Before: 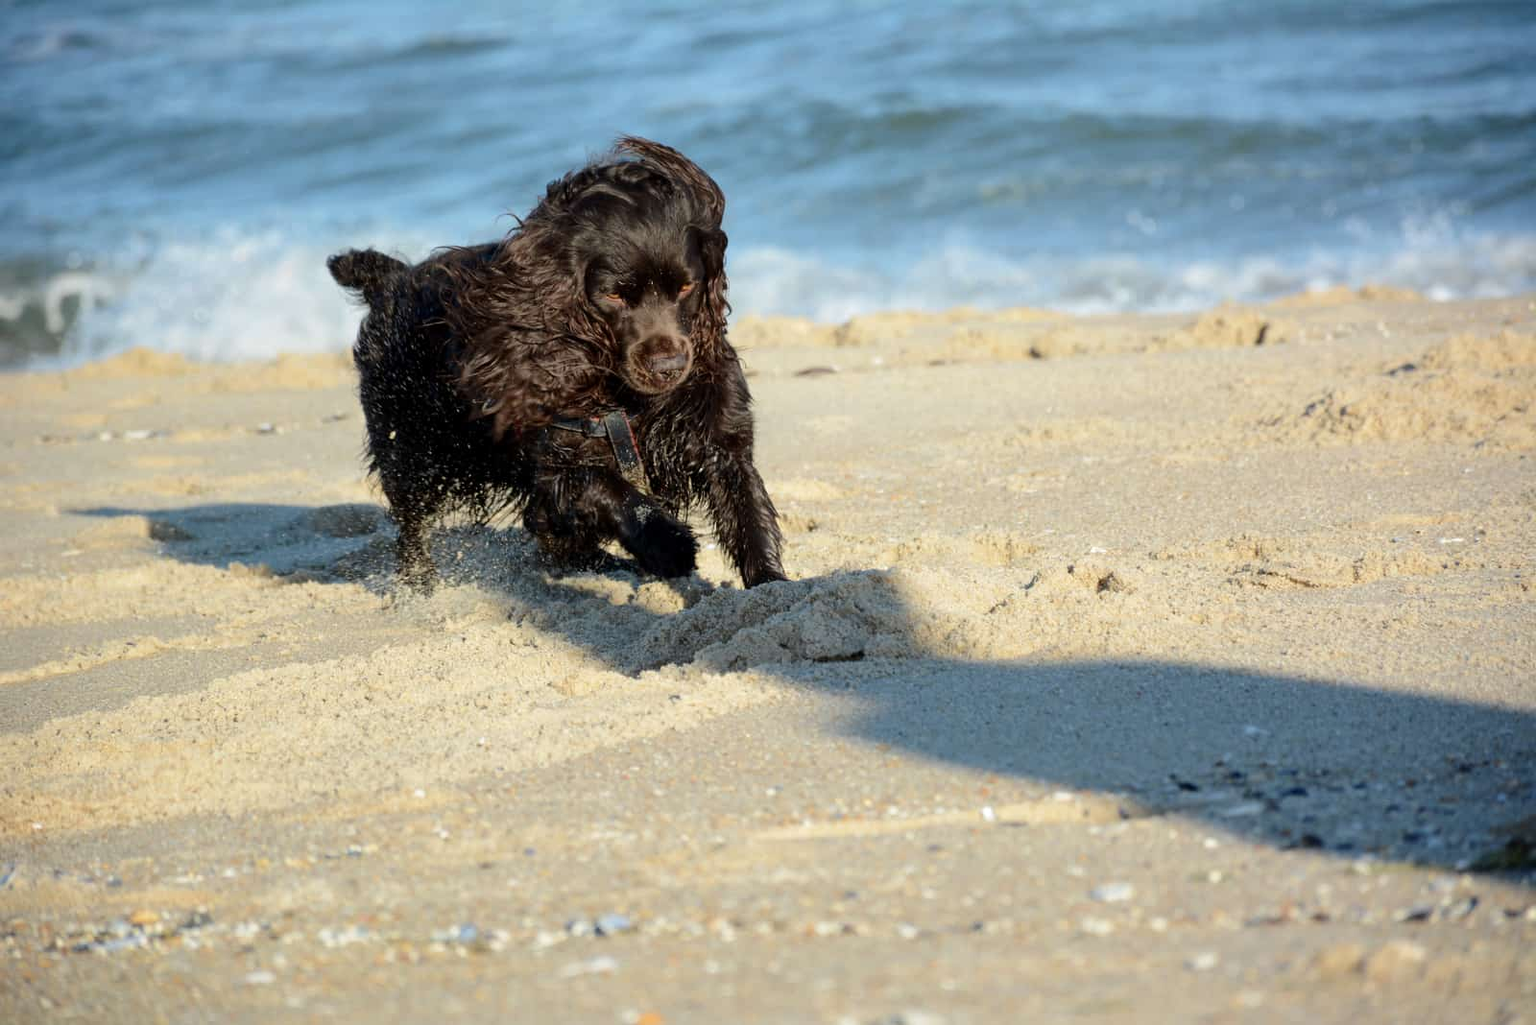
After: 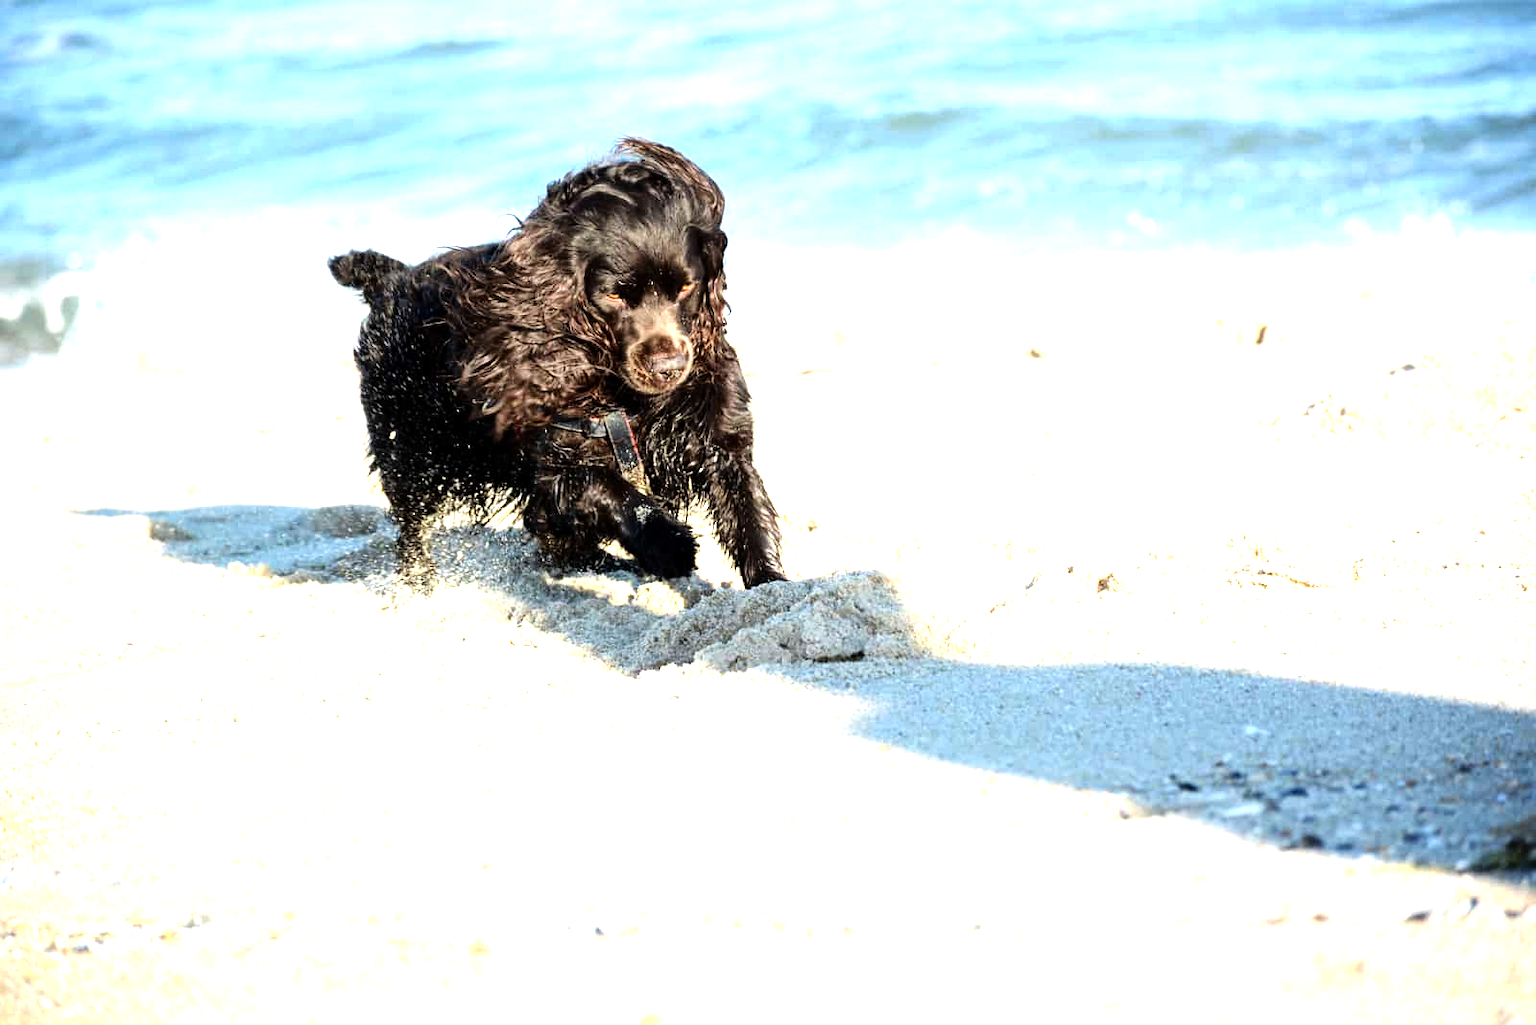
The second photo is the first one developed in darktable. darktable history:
exposure: exposure 0.797 EV, compensate highlight preservation false
tone equalizer: -8 EV -1.04 EV, -7 EV -1.03 EV, -6 EV -0.864 EV, -5 EV -0.571 EV, -3 EV 0.606 EV, -2 EV 0.881 EV, -1 EV 1.01 EV, +0 EV 1.07 EV
